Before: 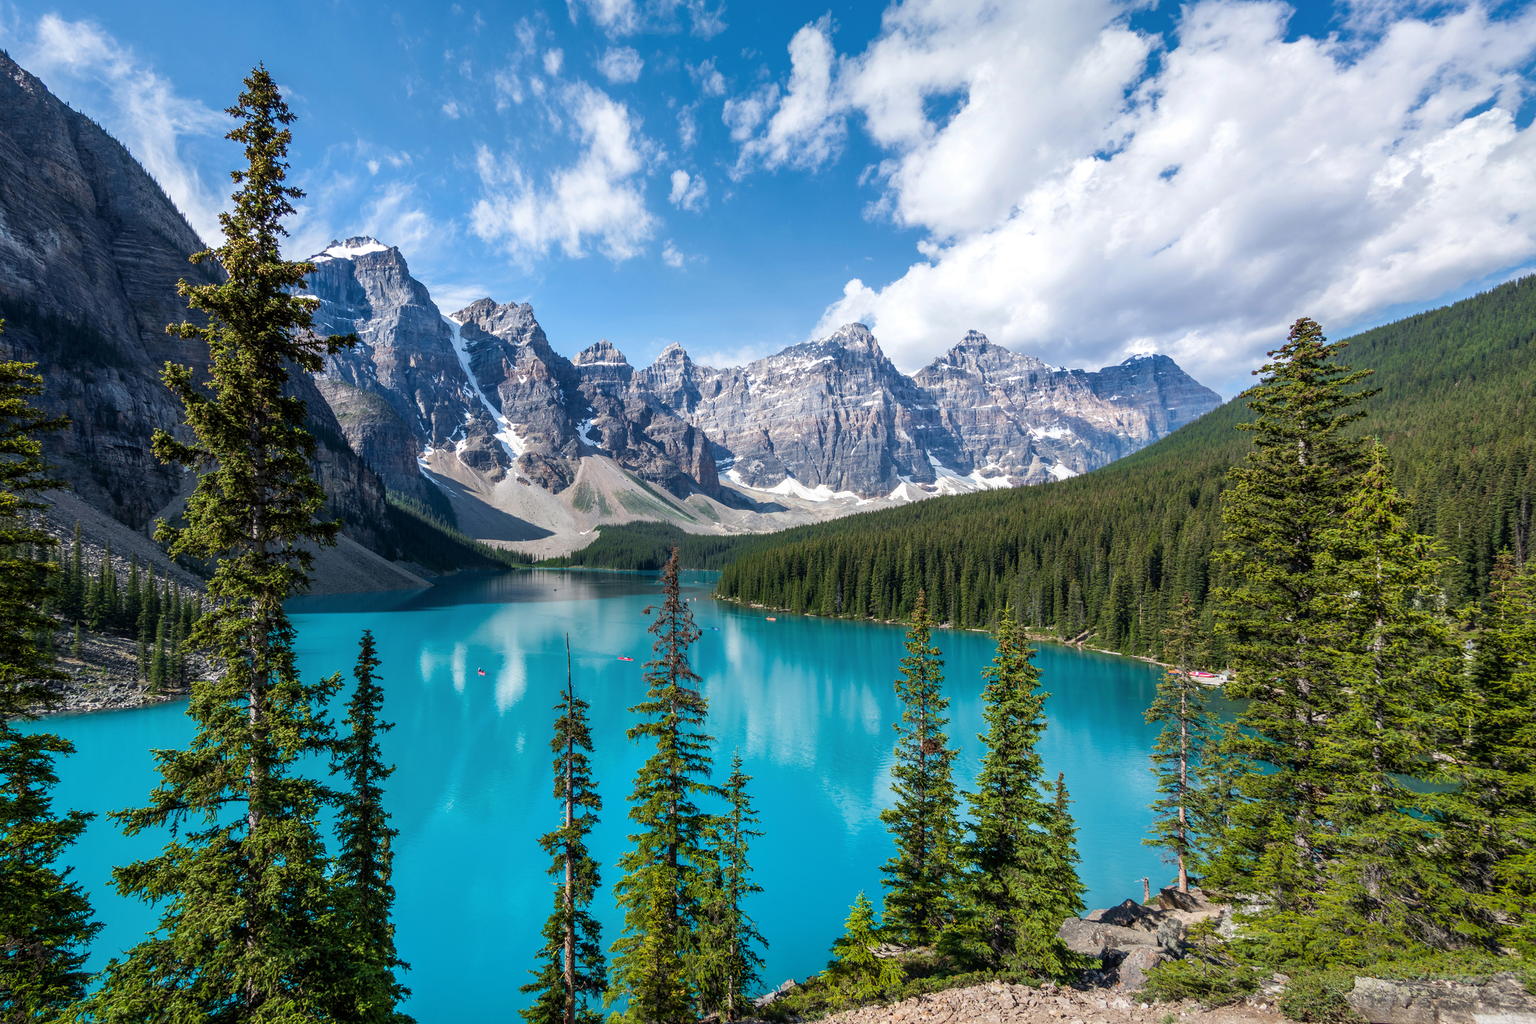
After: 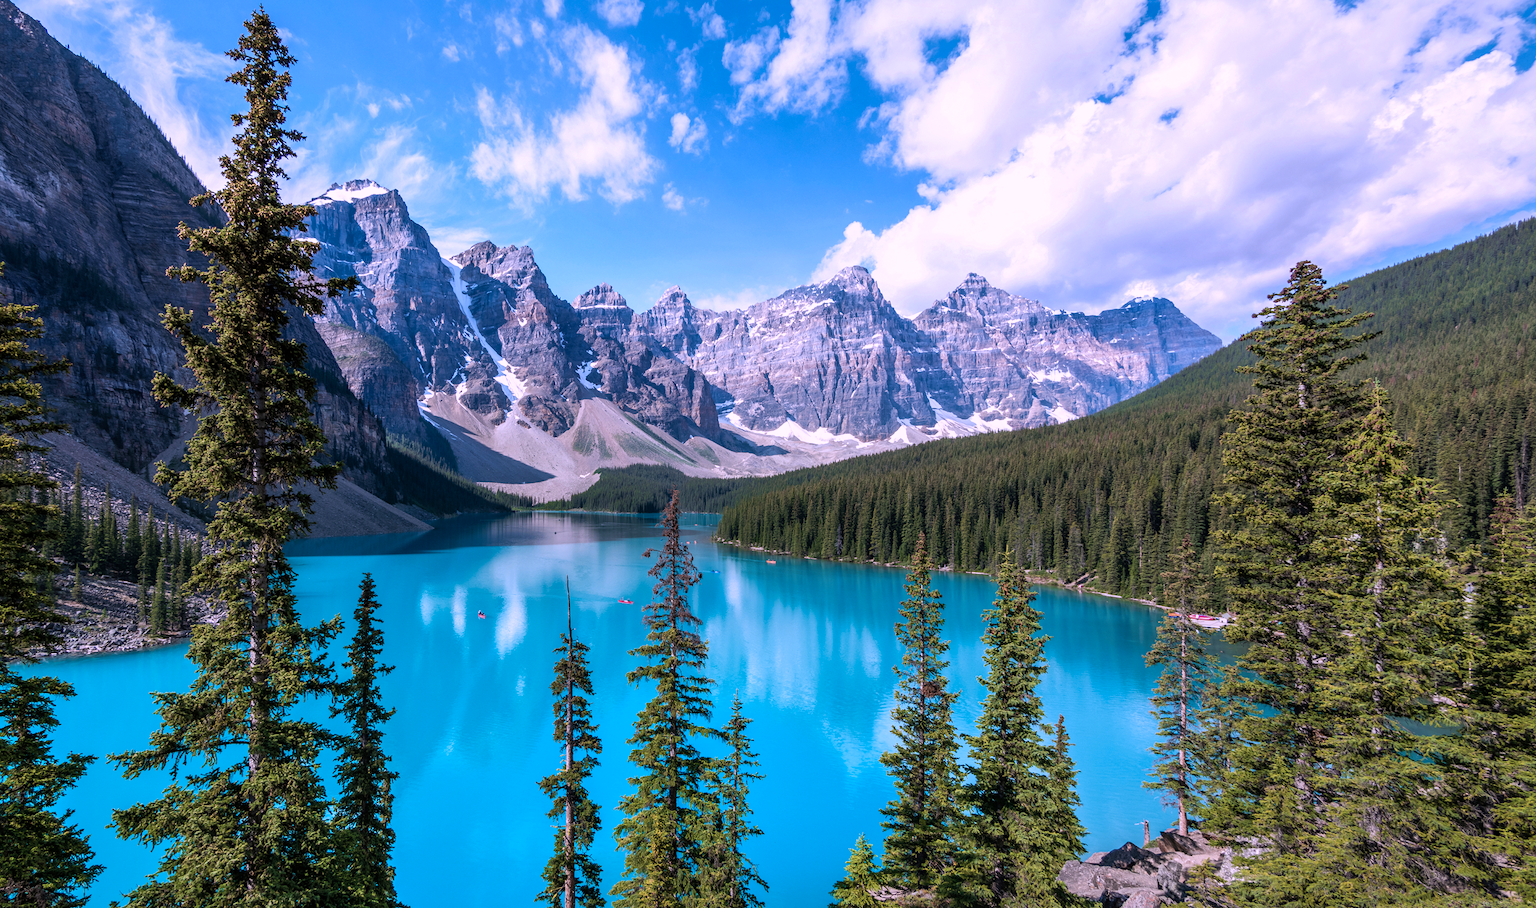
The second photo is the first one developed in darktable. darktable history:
crop and rotate: top 5.609%, bottom 5.609%
color correction: highlights a* 15.03, highlights b* -25.07
color zones: curves: ch0 [(0.068, 0.464) (0.25, 0.5) (0.48, 0.508) (0.75, 0.536) (0.886, 0.476) (0.967, 0.456)]; ch1 [(0.066, 0.456) (0.25, 0.5) (0.616, 0.508) (0.746, 0.56) (0.934, 0.444)]
